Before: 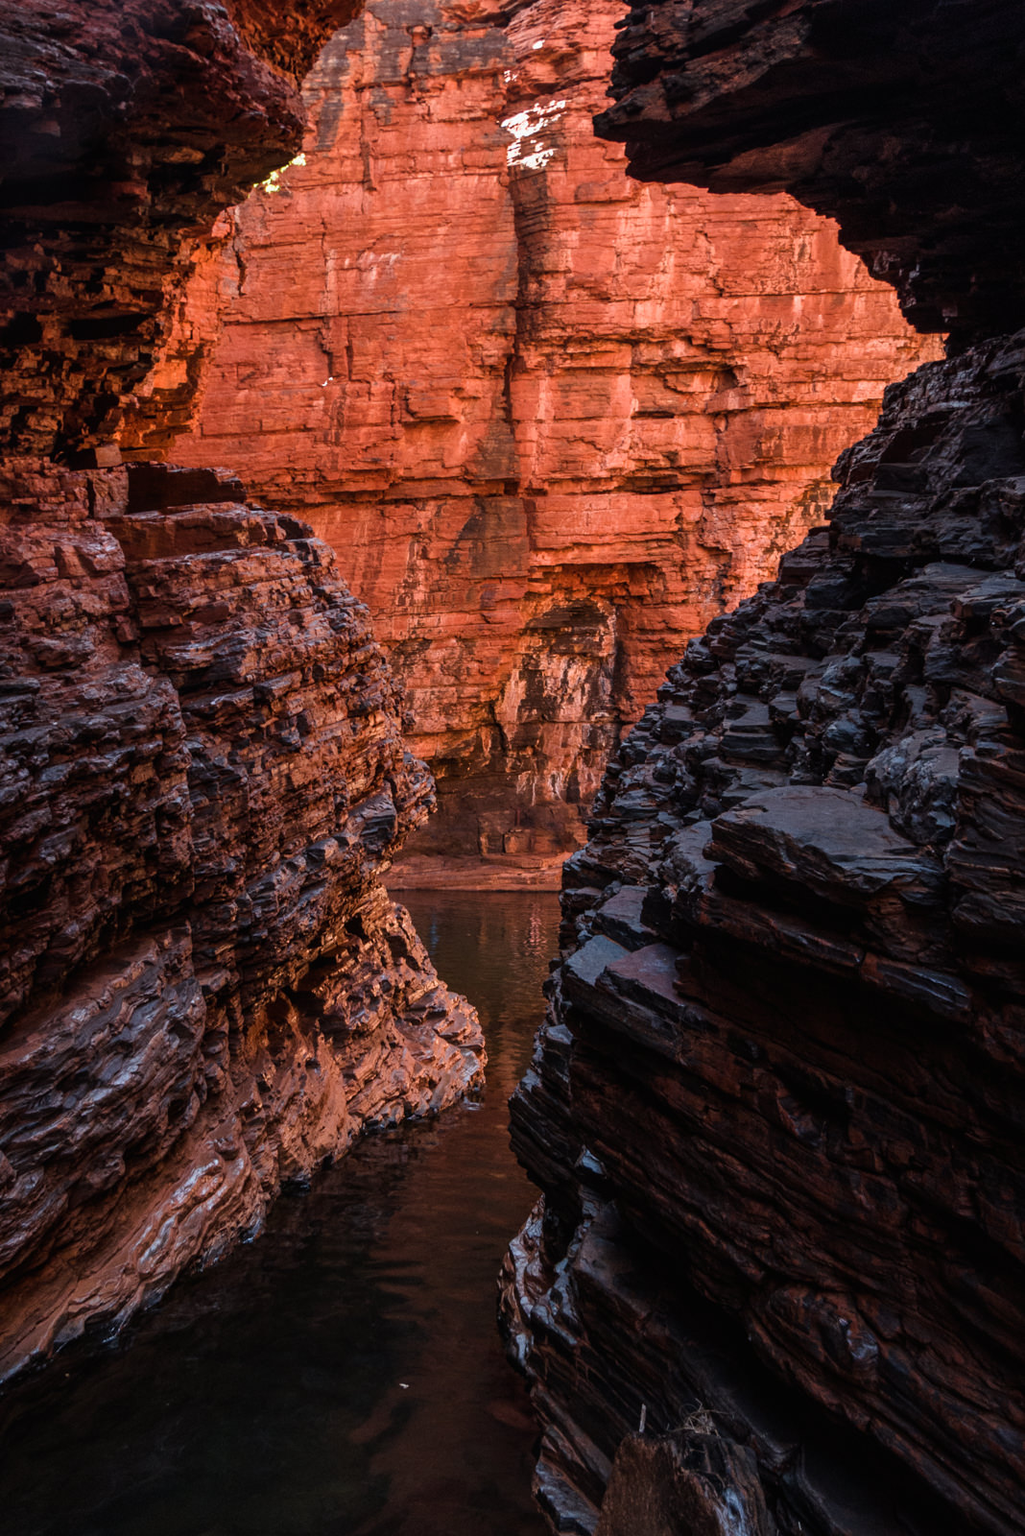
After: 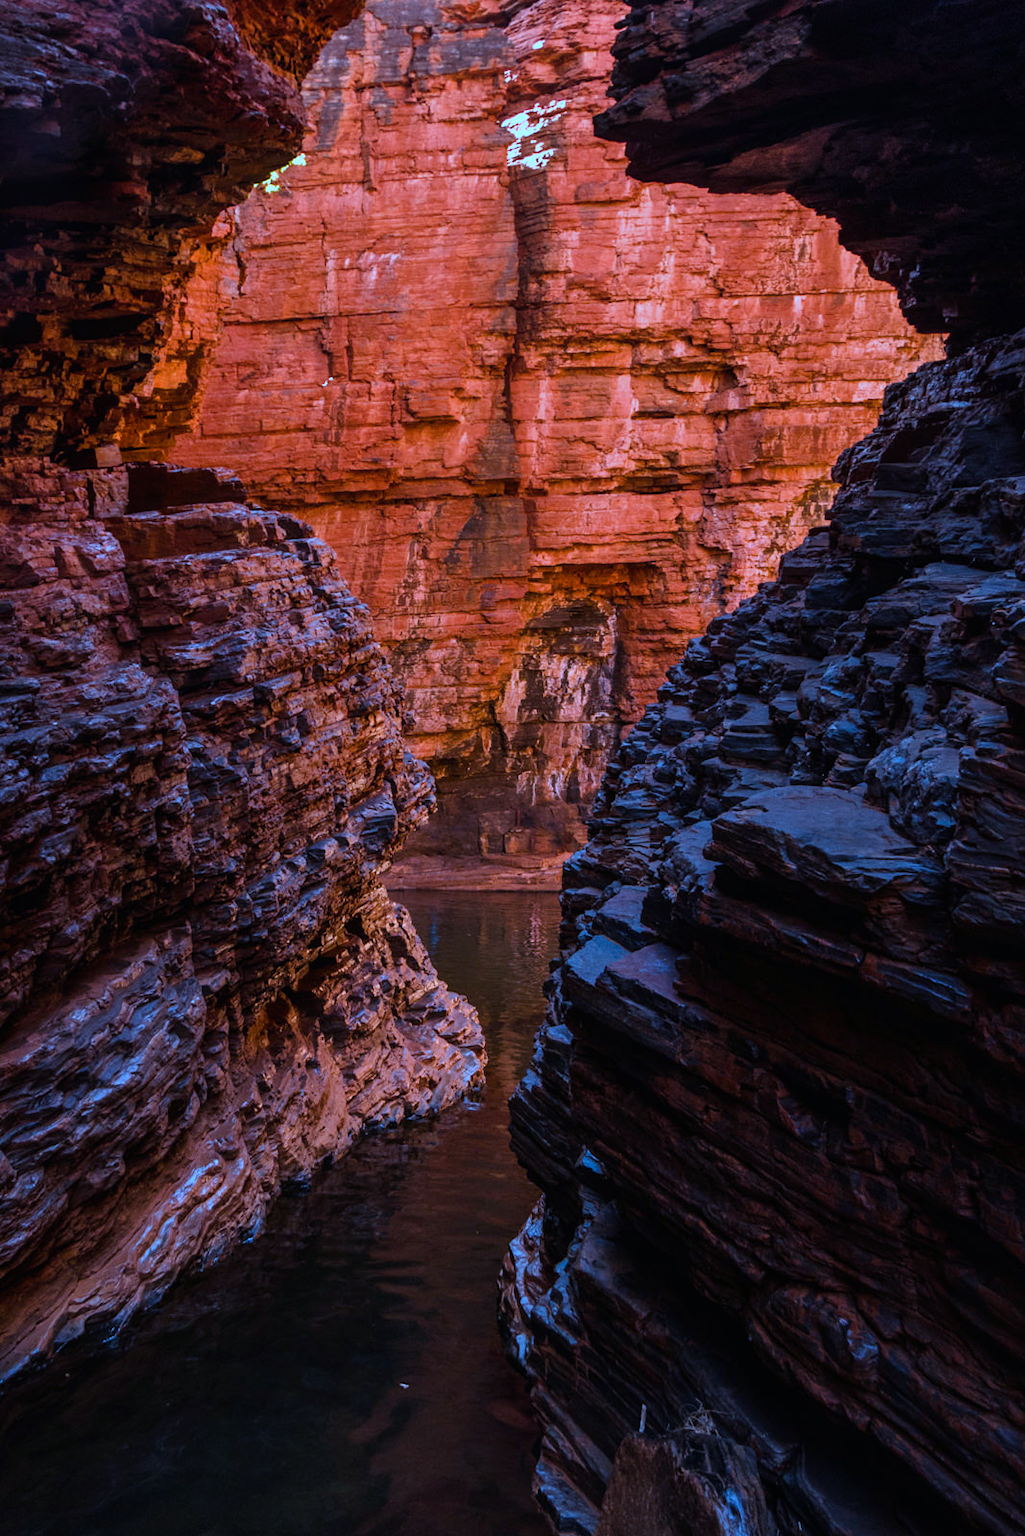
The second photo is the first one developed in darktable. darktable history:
exposure: compensate highlight preservation false
color balance rgb: perceptual saturation grading › global saturation 25%, global vibrance 20%
white balance: red 0.871, blue 1.249
color correction: highlights a* -4.18, highlights b* -10.81
